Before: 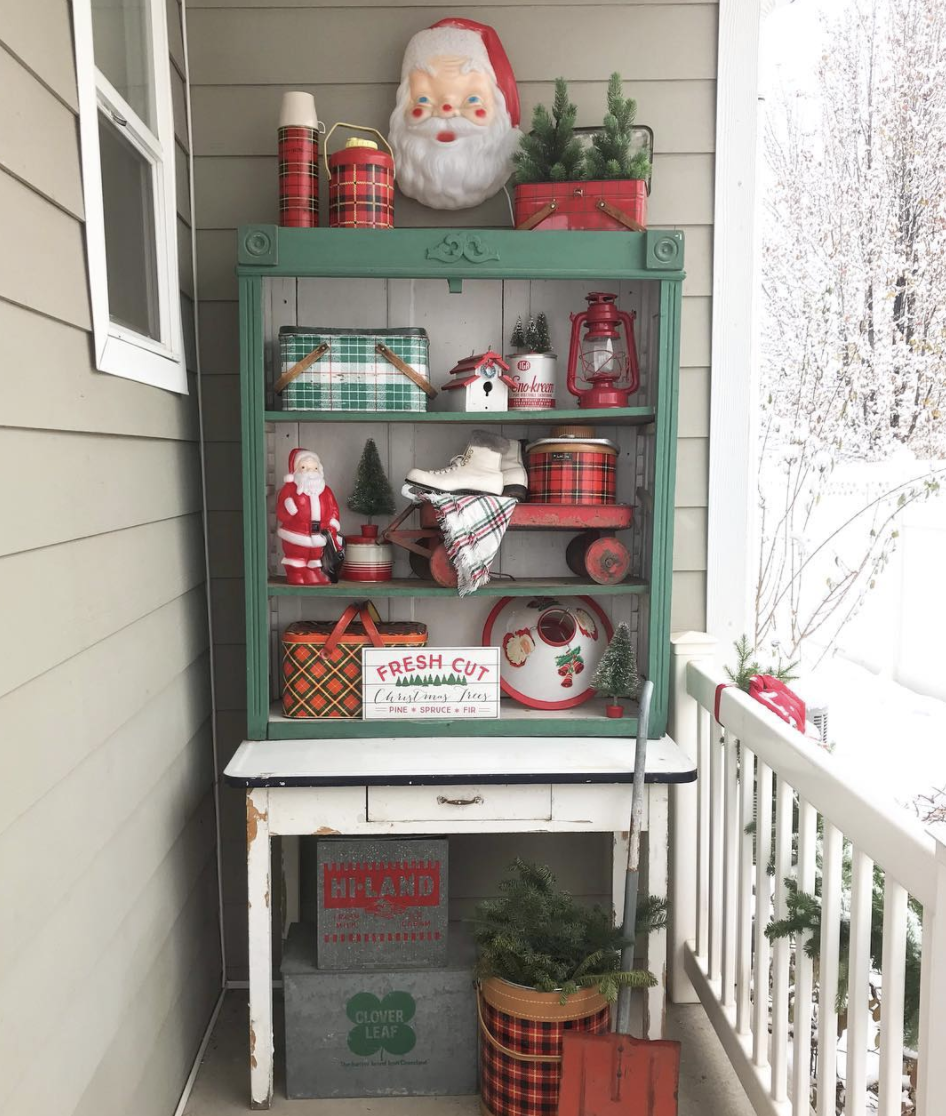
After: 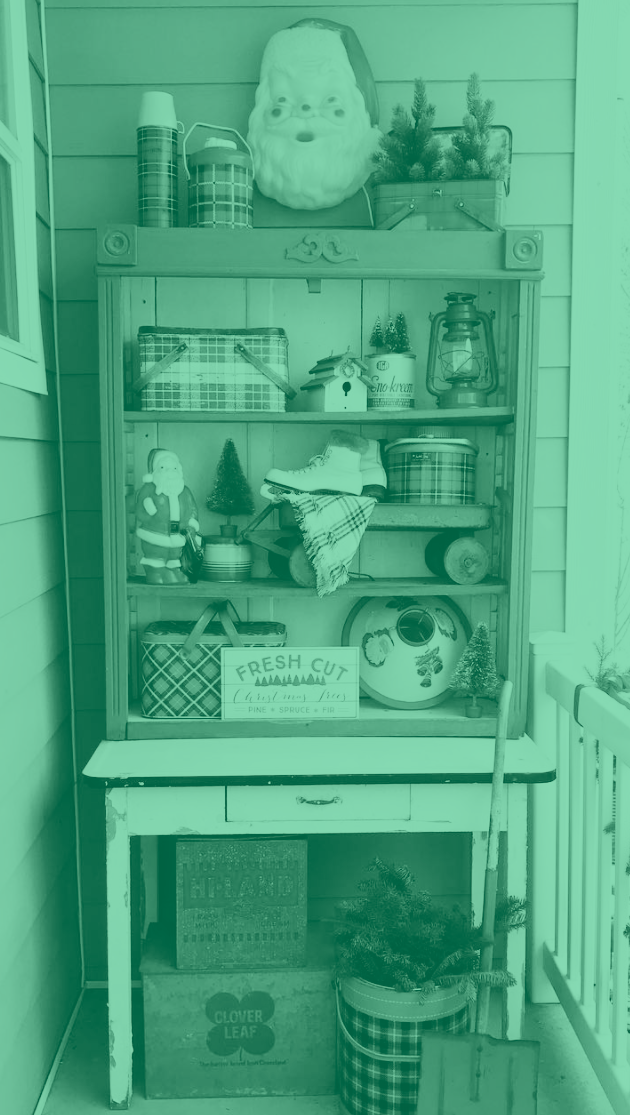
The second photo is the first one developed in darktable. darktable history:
tone curve: curves: ch0 [(0.003, 0) (0.066, 0.023) (0.149, 0.094) (0.264, 0.238) (0.395, 0.421) (0.517, 0.56) (0.688, 0.743) (0.813, 0.846) (1, 1)]; ch1 [(0, 0) (0.164, 0.115) (0.337, 0.332) (0.39, 0.398) (0.464, 0.461) (0.501, 0.5) (0.521, 0.535) (0.571, 0.588) (0.652, 0.681) (0.733, 0.749) (0.811, 0.796) (1, 1)]; ch2 [(0, 0) (0.337, 0.382) (0.464, 0.476) (0.501, 0.502) (0.527, 0.54) (0.556, 0.567) (0.6, 0.59) (0.687, 0.675) (1, 1)], color space Lab, independent channels, preserve colors none
colorize: hue 147.6°, saturation 65%, lightness 21.64%
sigmoid: on, module defaults
crop and rotate: left 15.055%, right 18.278%
